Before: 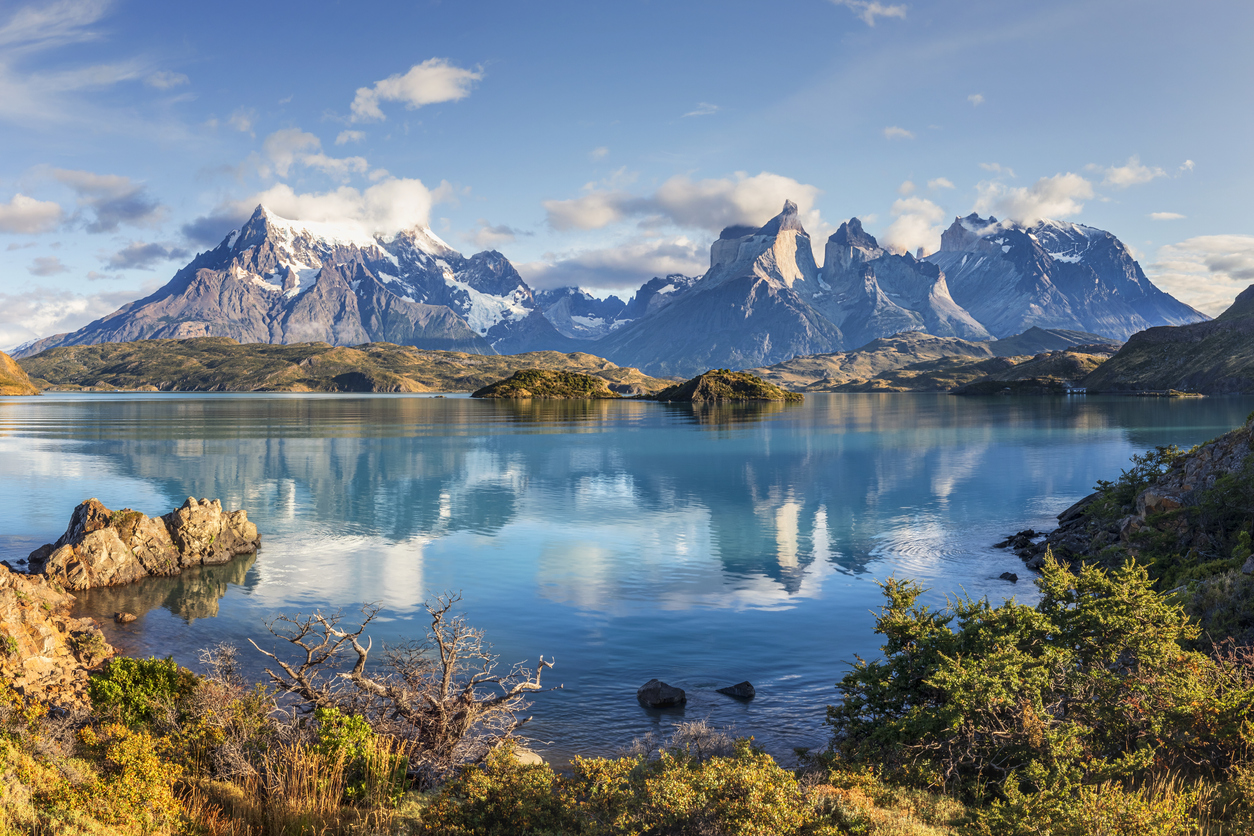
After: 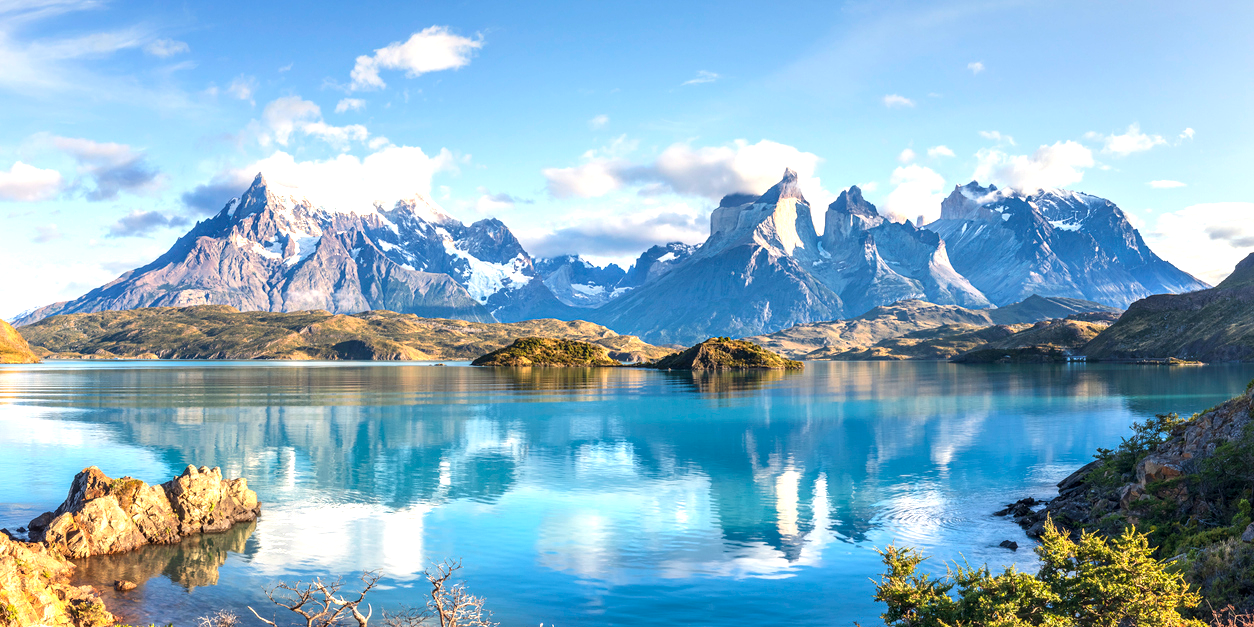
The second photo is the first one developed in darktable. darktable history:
exposure: exposure 0.785 EV, compensate highlight preservation false
crop: top 3.857%, bottom 21.132%
